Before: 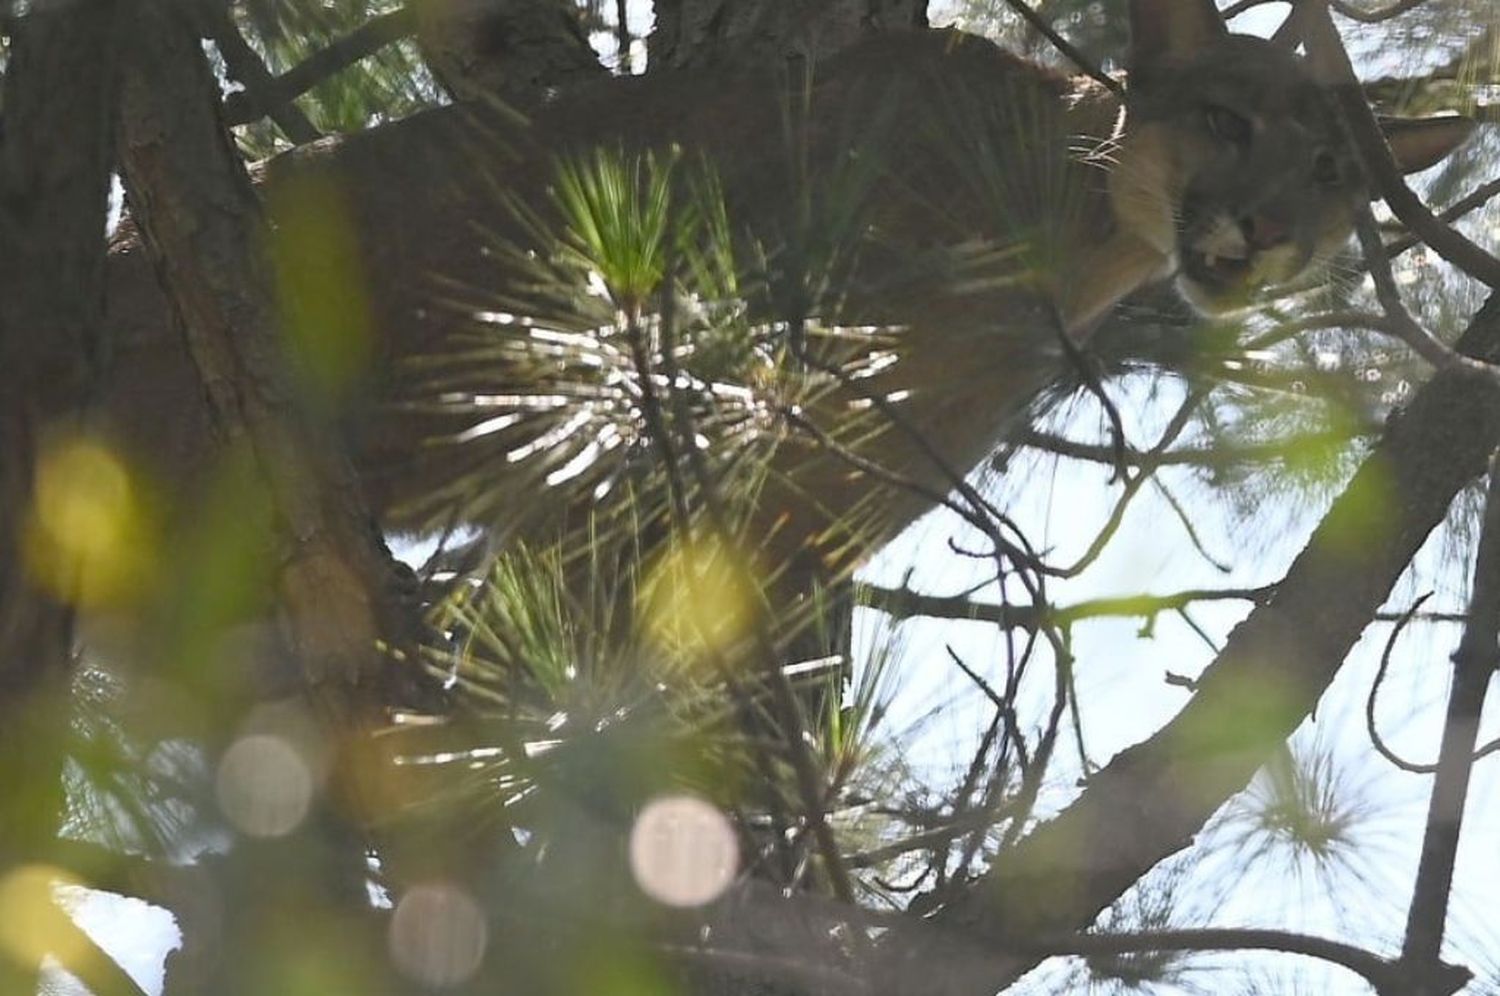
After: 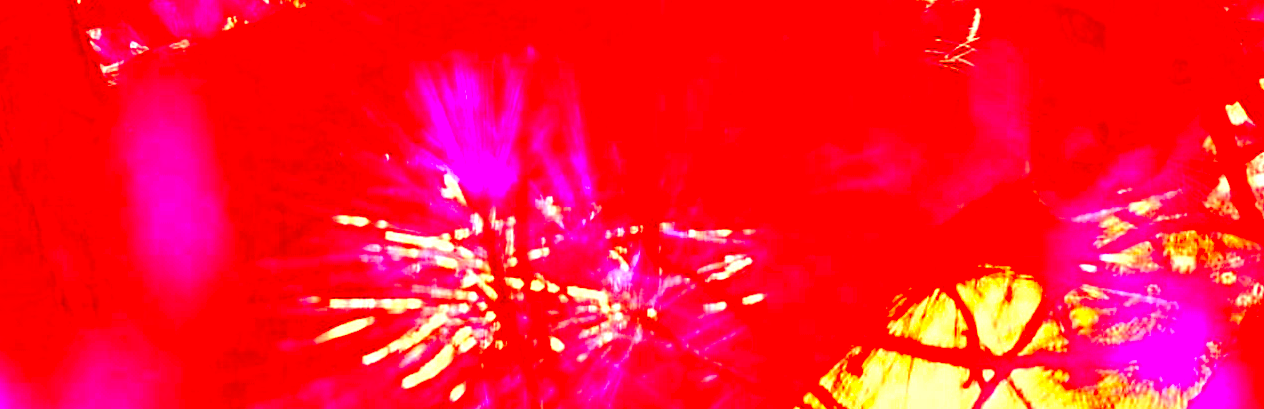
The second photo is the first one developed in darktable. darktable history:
color correction: highlights a* -39.54, highlights b* -39.62, shadows a* -39.98, shadows b* -39.59, saturation -2.95
crop and rotate: left 9.683%, top 9.781%, right 5.985%, bottom 49.145%
tone equalizer: -8 EV -0.712 EV, -7 EV -0.676 EV, -6 EV -0.639 EV, -5 EV -0.379 EV, -3 EV 0.4 EV, -2 EV 0.6 EV, -1 EV 0.677 EV, +0 EV 0.764 EV
exposure: black level correction 0, exposure 1.098 EV, compensate highlight preservation false
